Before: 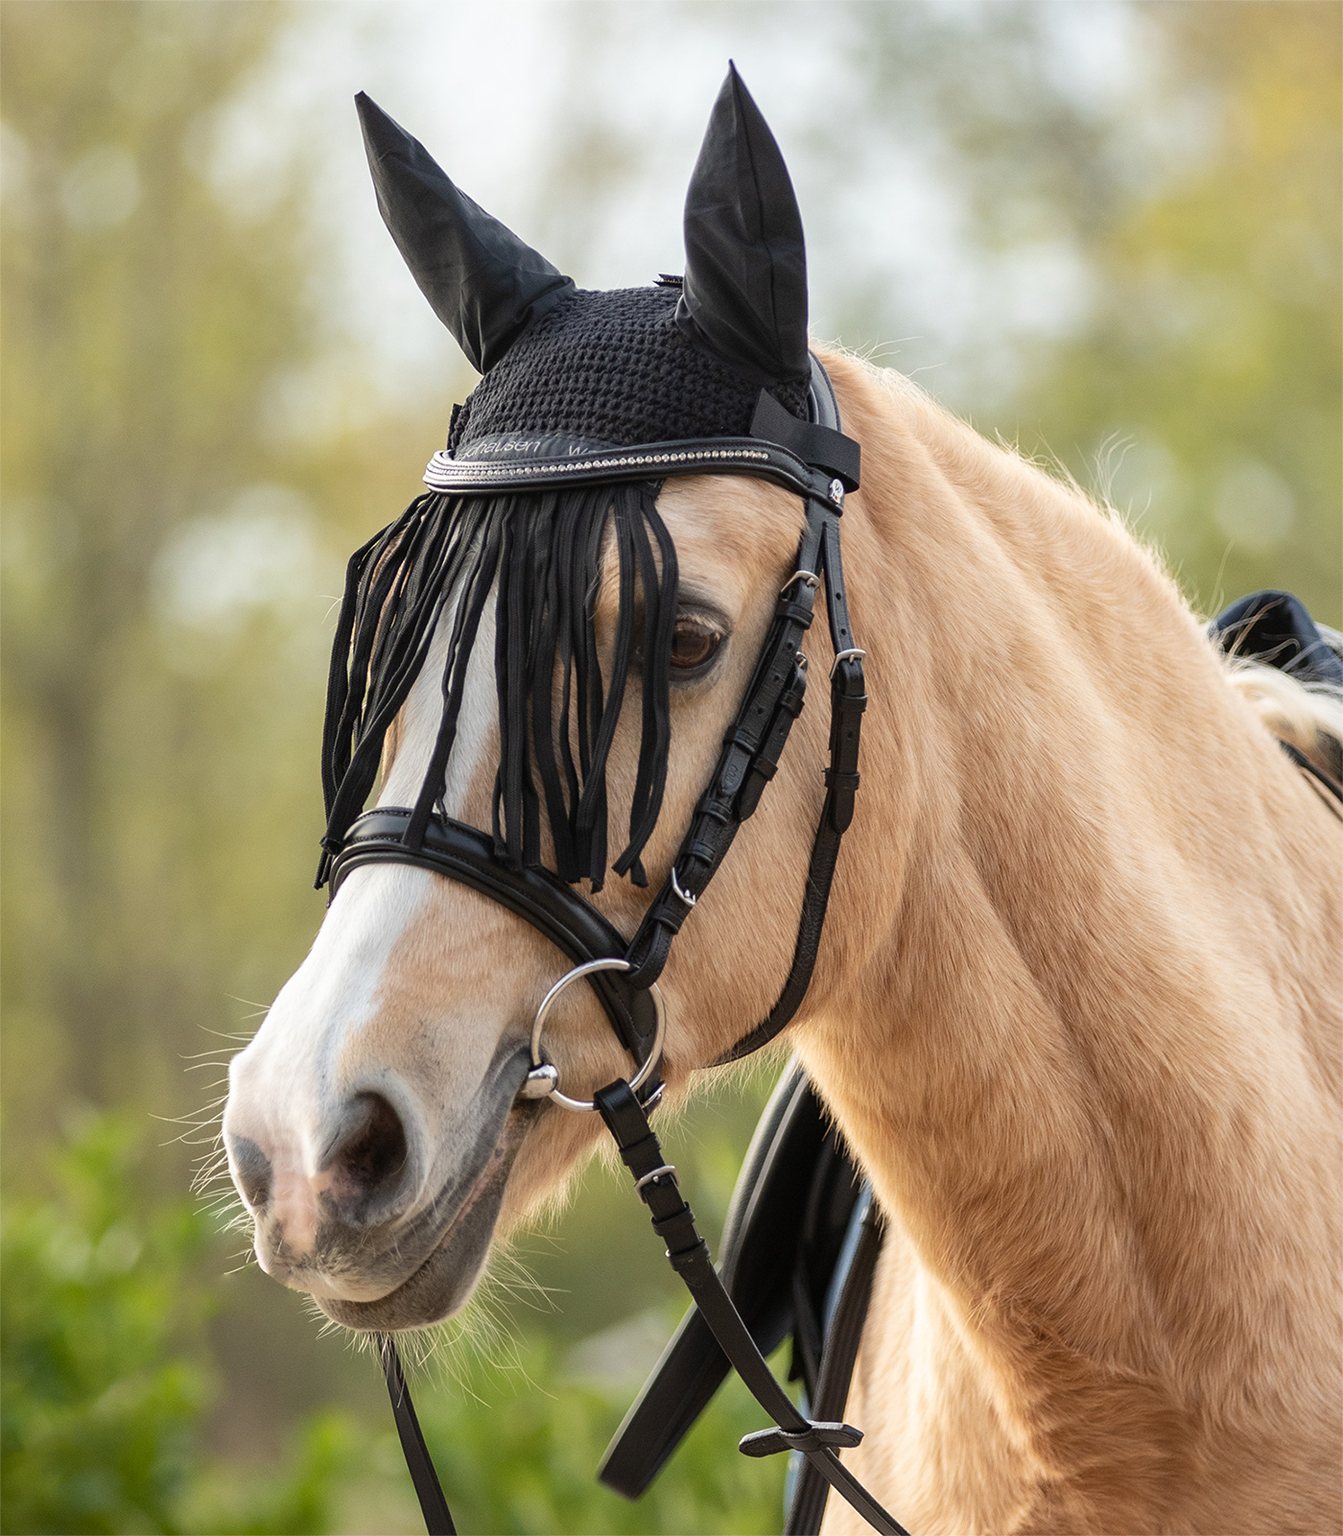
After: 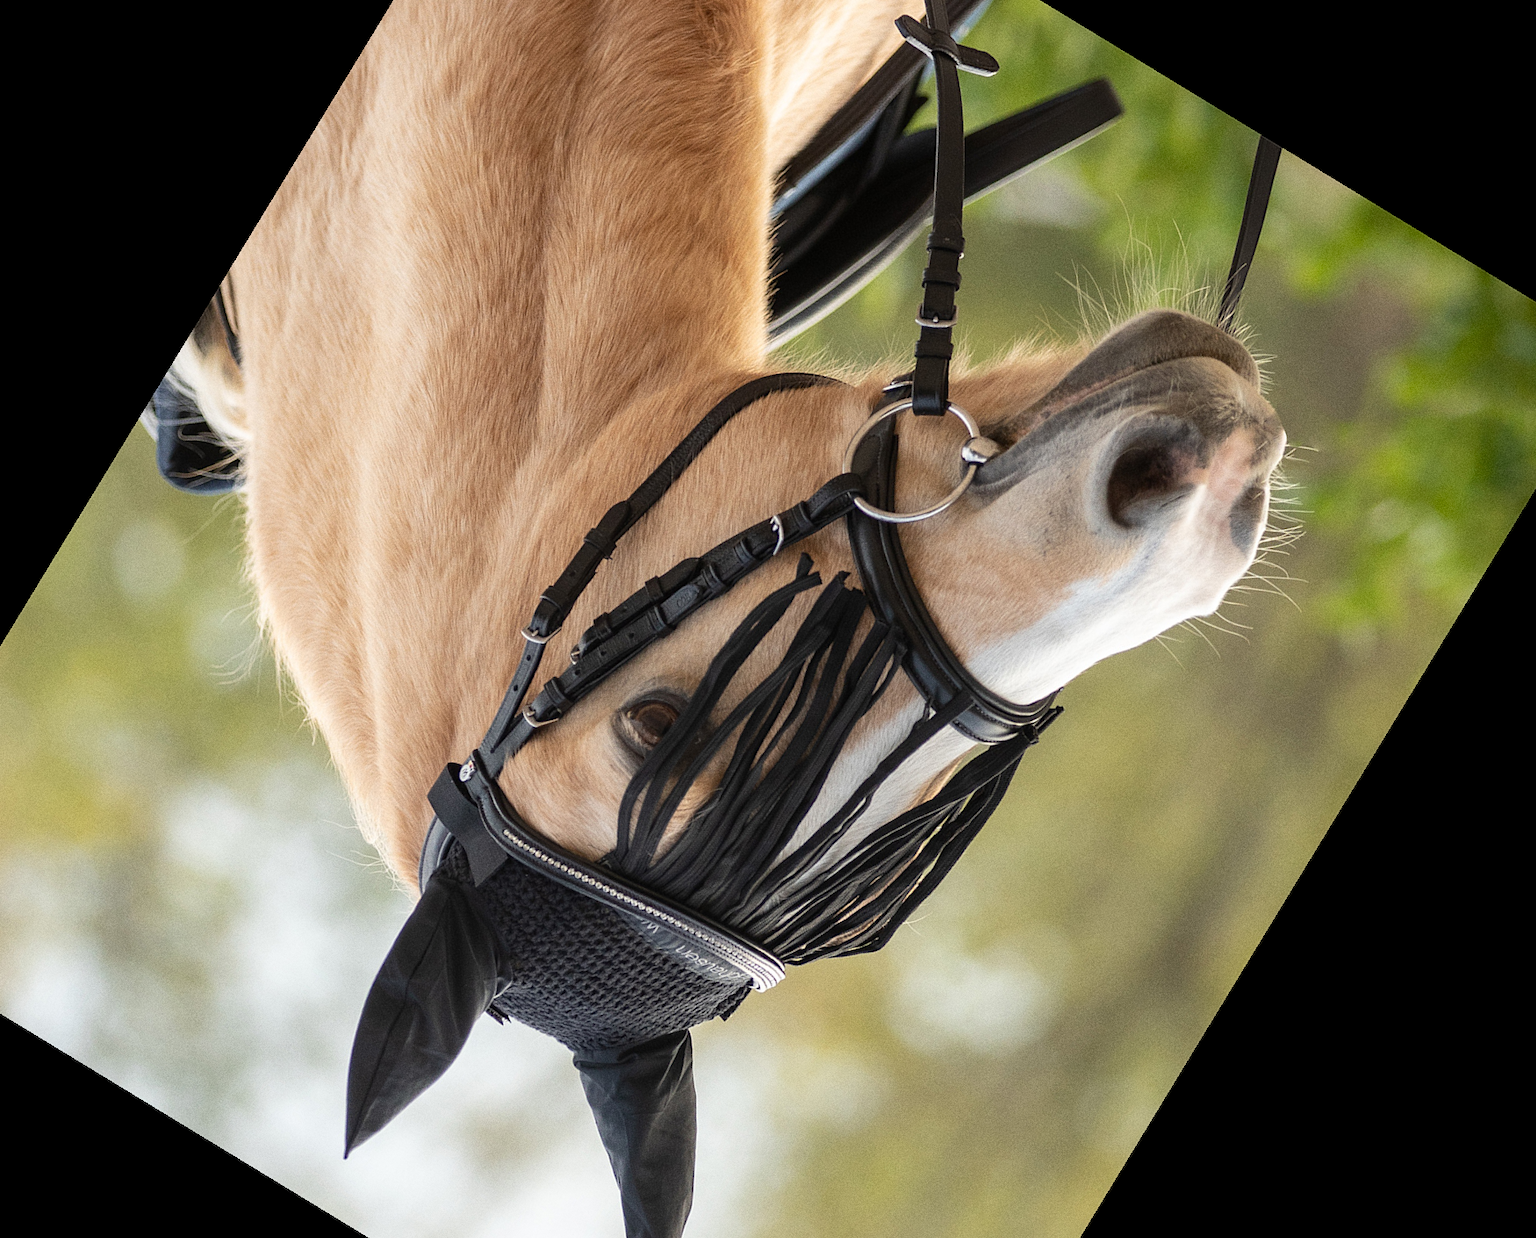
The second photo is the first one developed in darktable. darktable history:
crop and rotate: angle 148.68°, left 9.111%, top 15.603%, right 4.588%, bottom 17.041%
grain: coarseness 0.09 ISO
